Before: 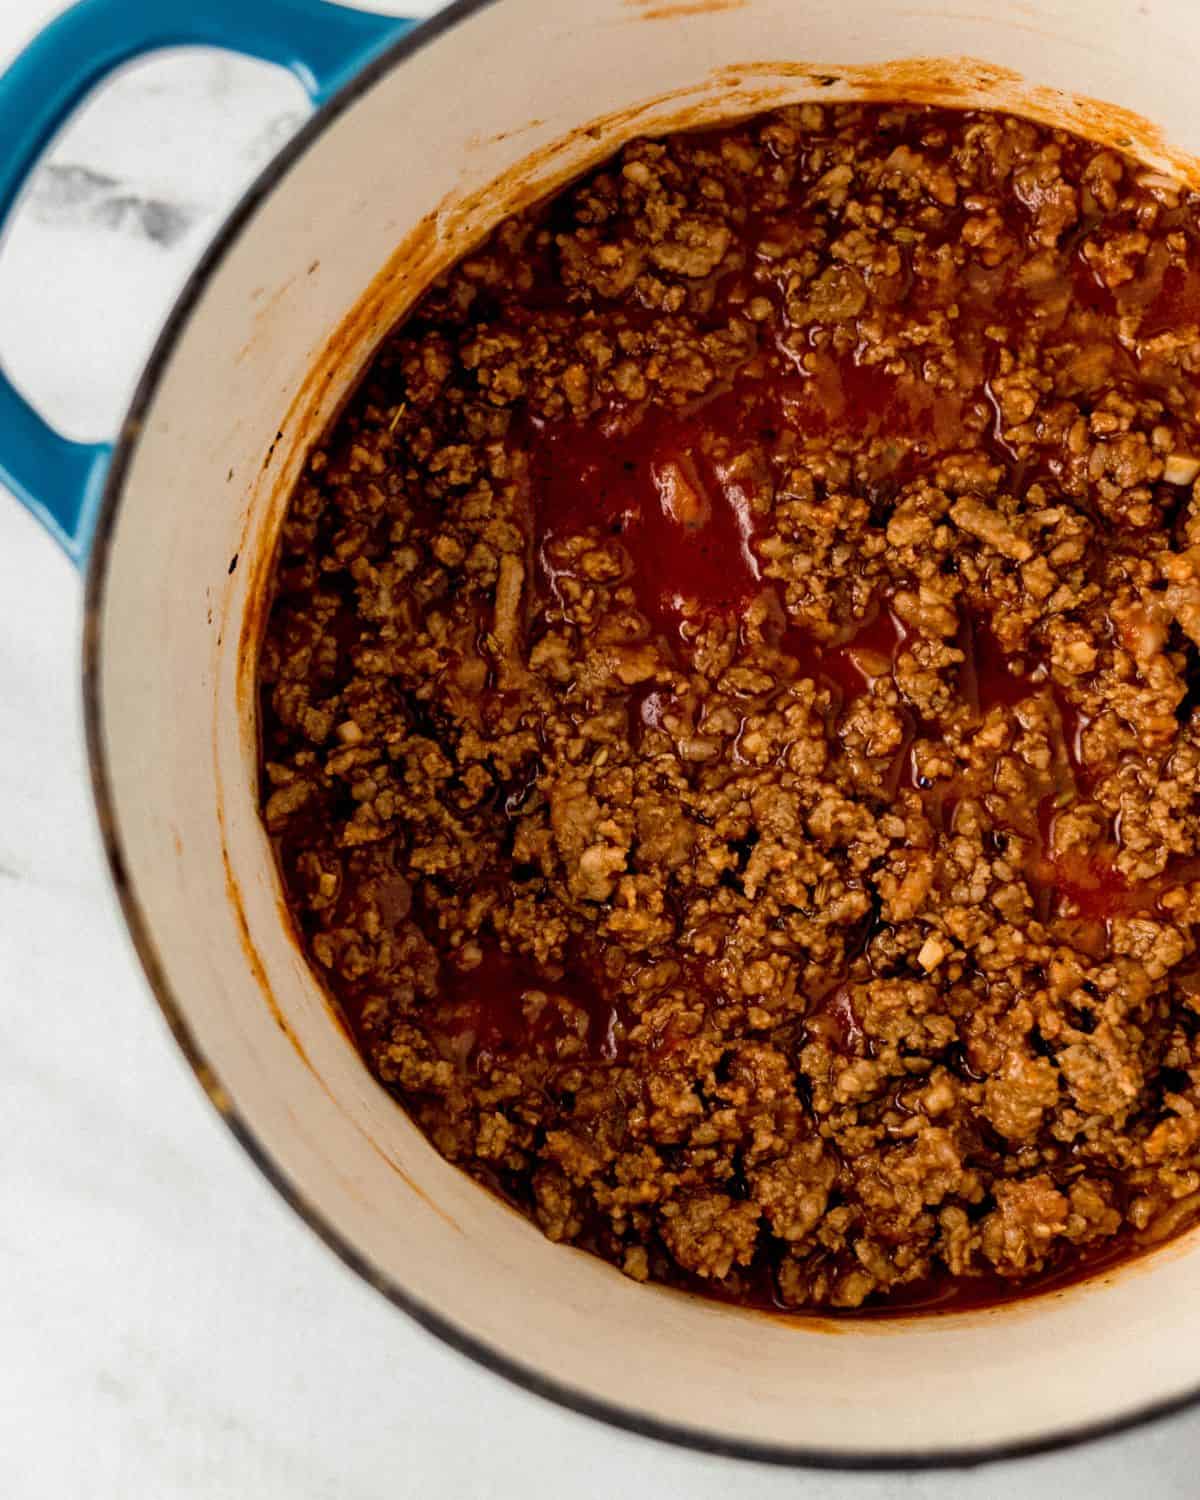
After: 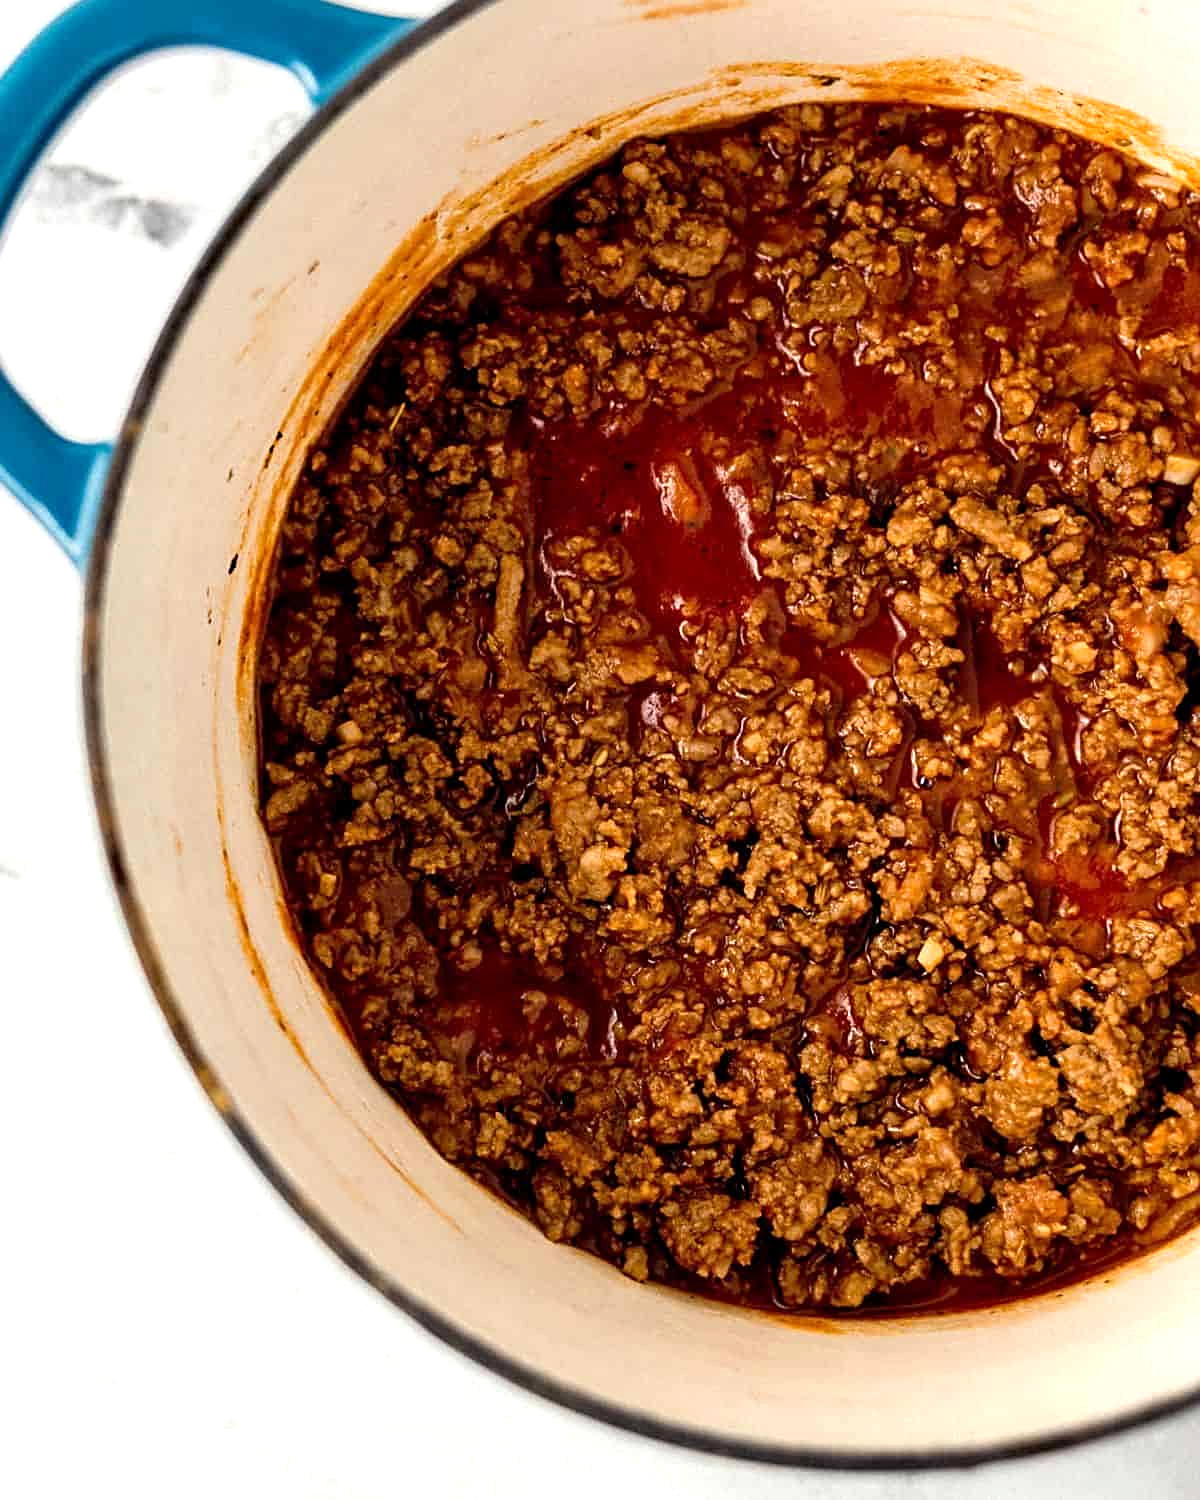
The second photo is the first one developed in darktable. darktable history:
exposure: black level correction 0.001, exposure 0.5 EV, compensate exposure bias true, compensate highlight preservation false
sharpen: amount 0.478
